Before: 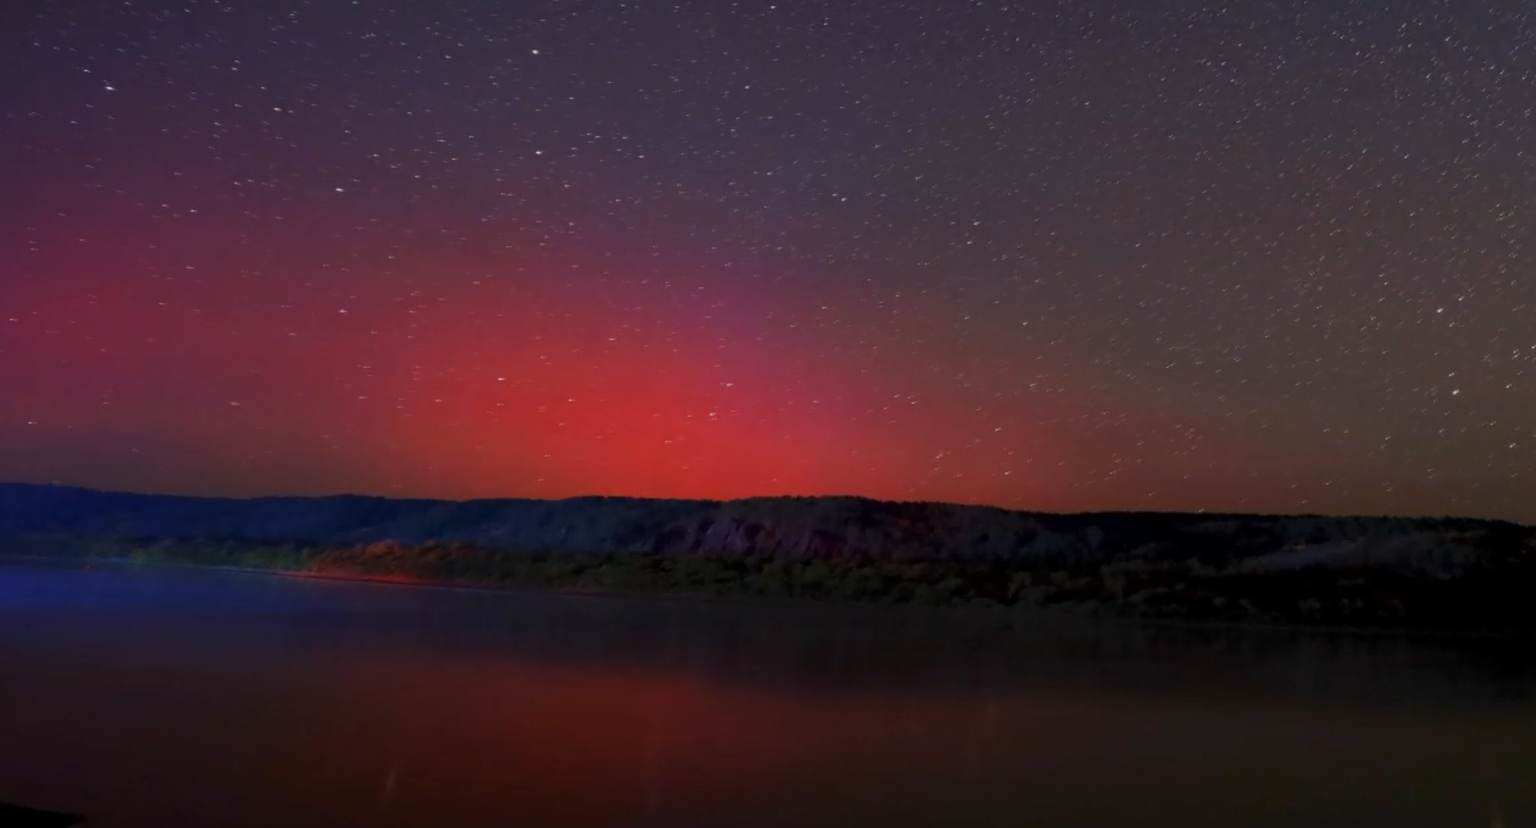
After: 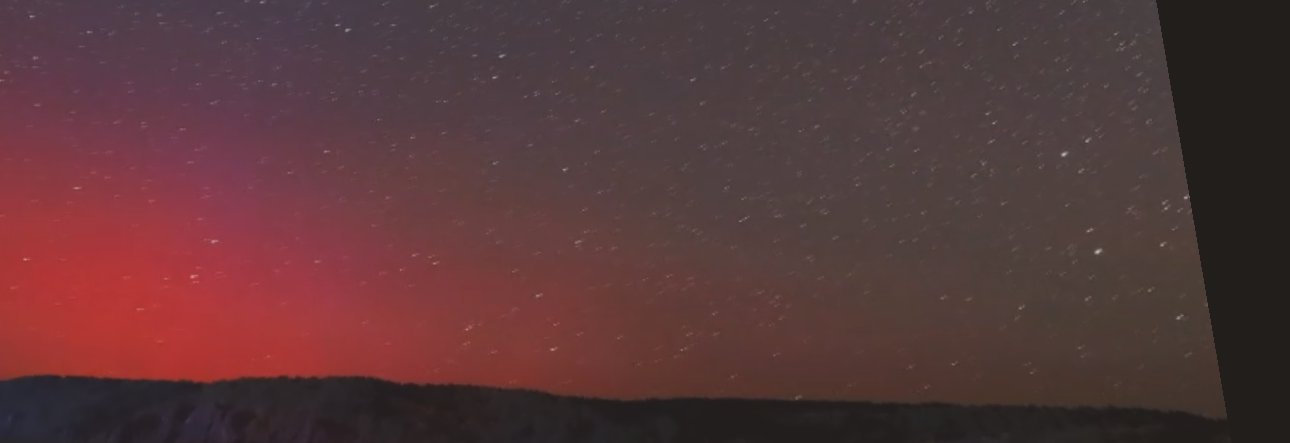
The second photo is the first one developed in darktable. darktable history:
rotate and perspective: rotation 0.128°, lens shift (vertical) -0.181, lens shift (horizontal) -0.044, shear 0.001, automatic cropping off
crop: left 36.005%, top 18.293%, right 0.31%, bottom 38.444%
color correction: highlights a* -2.73, highlights b* -2.09, shadows a* 2.41, shadows b* 2.73
exposure: black level correction -0.015, exposure -0.125 EV, compensate highlight preservation false
